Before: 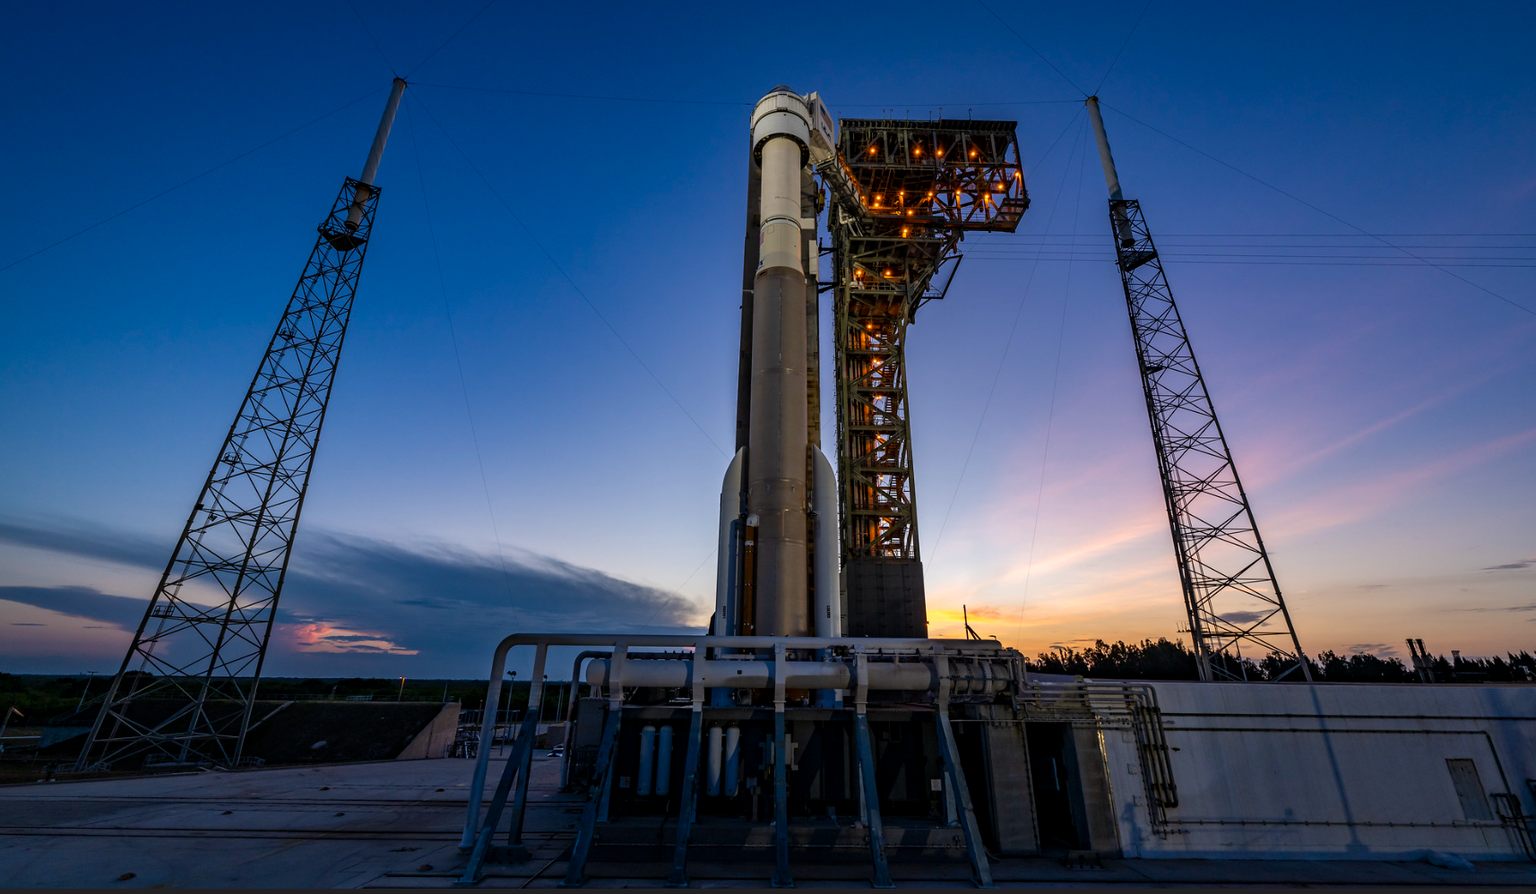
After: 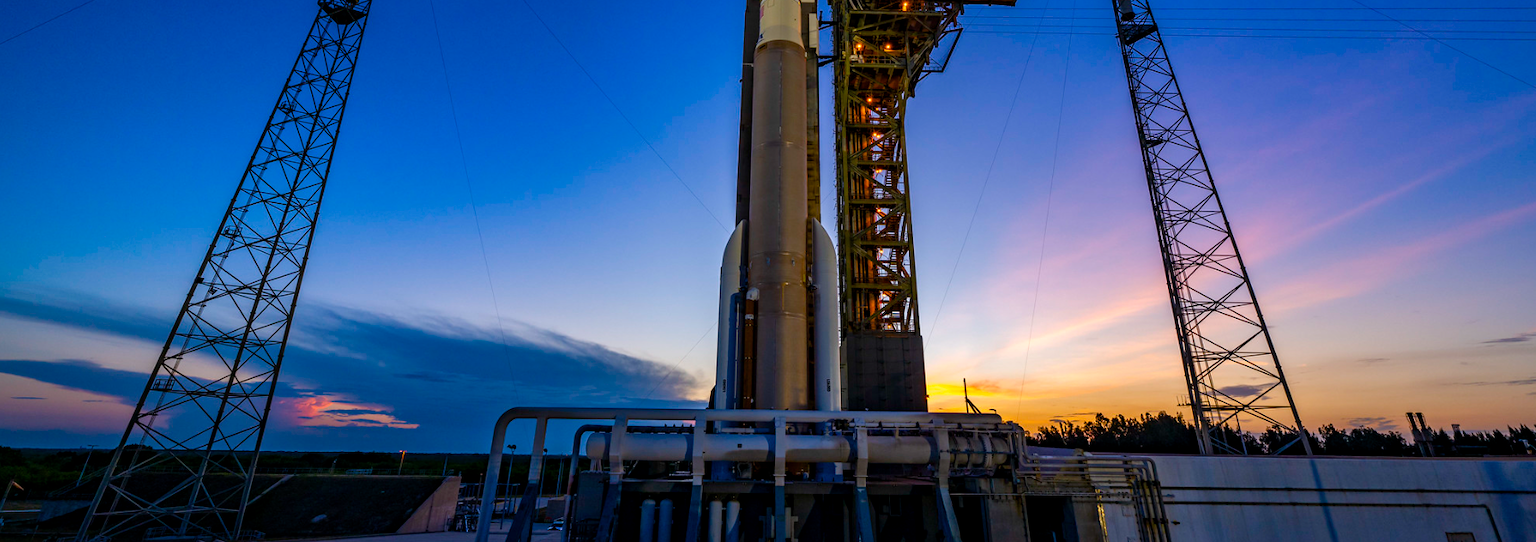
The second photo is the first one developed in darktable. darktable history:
exposure: compensate highlight preservation false
color balance rgb: perceptual saturation grading › global saturation 20%, perceptual saturation grading › highlights -25%, perceptual saturation grading › shadows 25%, global vibrance 50%
crop and rotate: top 25.357%, bottom 13.942%
local contrast: mode bilateral grid, contrast 10, coarseness 25, detail 115%, midtone range 0.2
